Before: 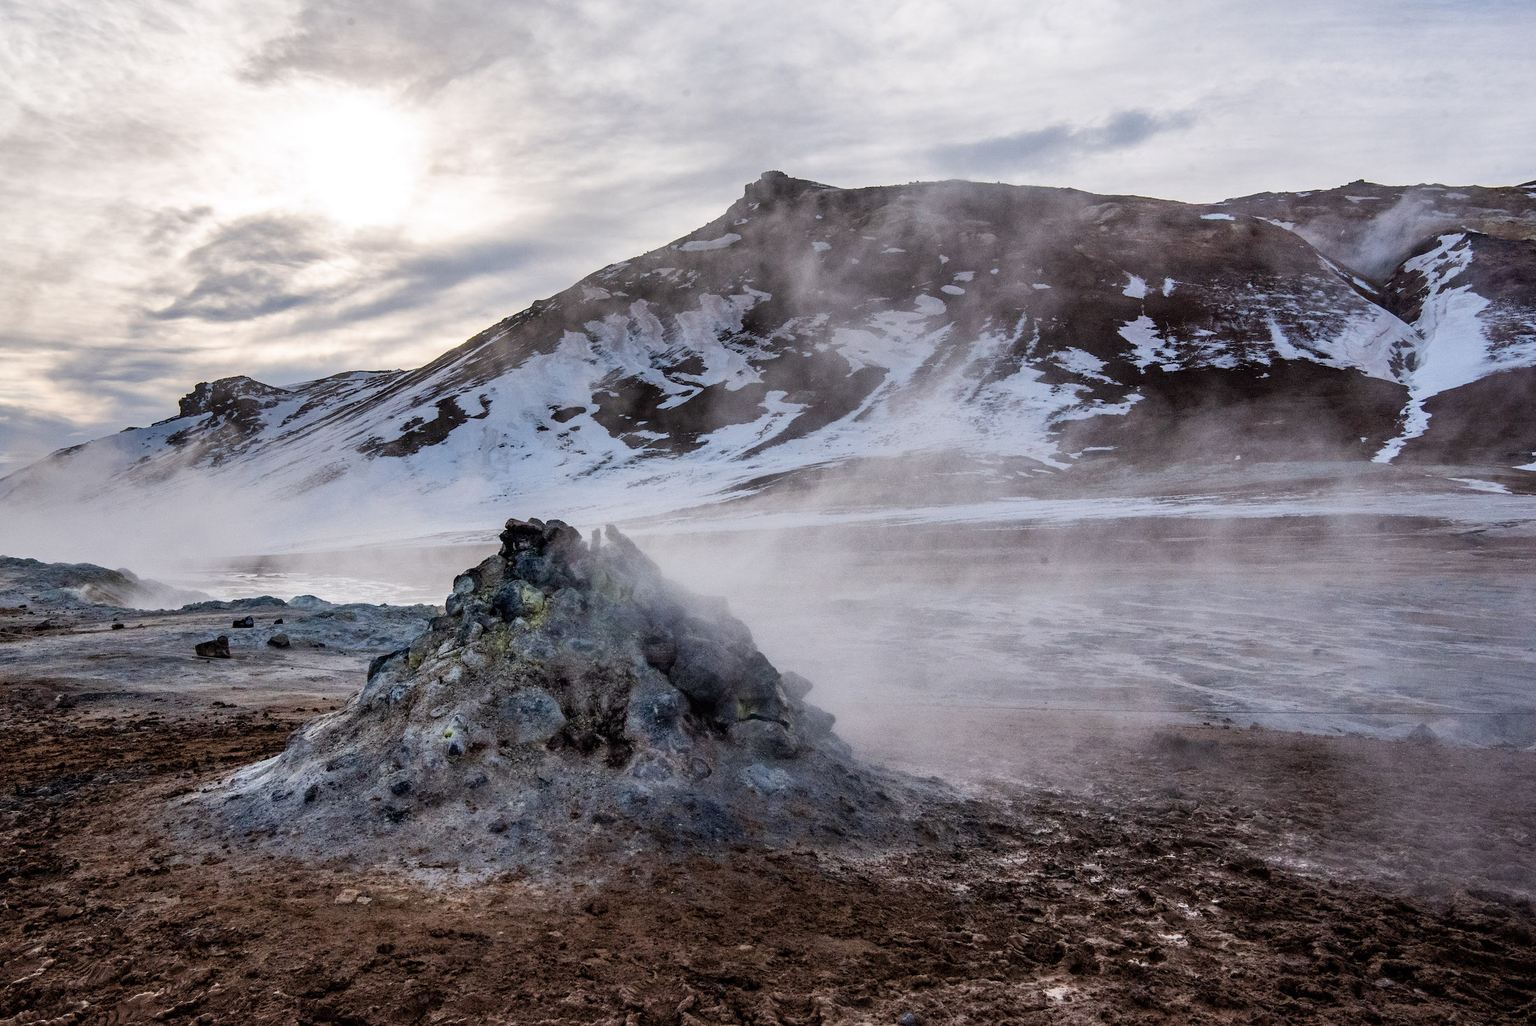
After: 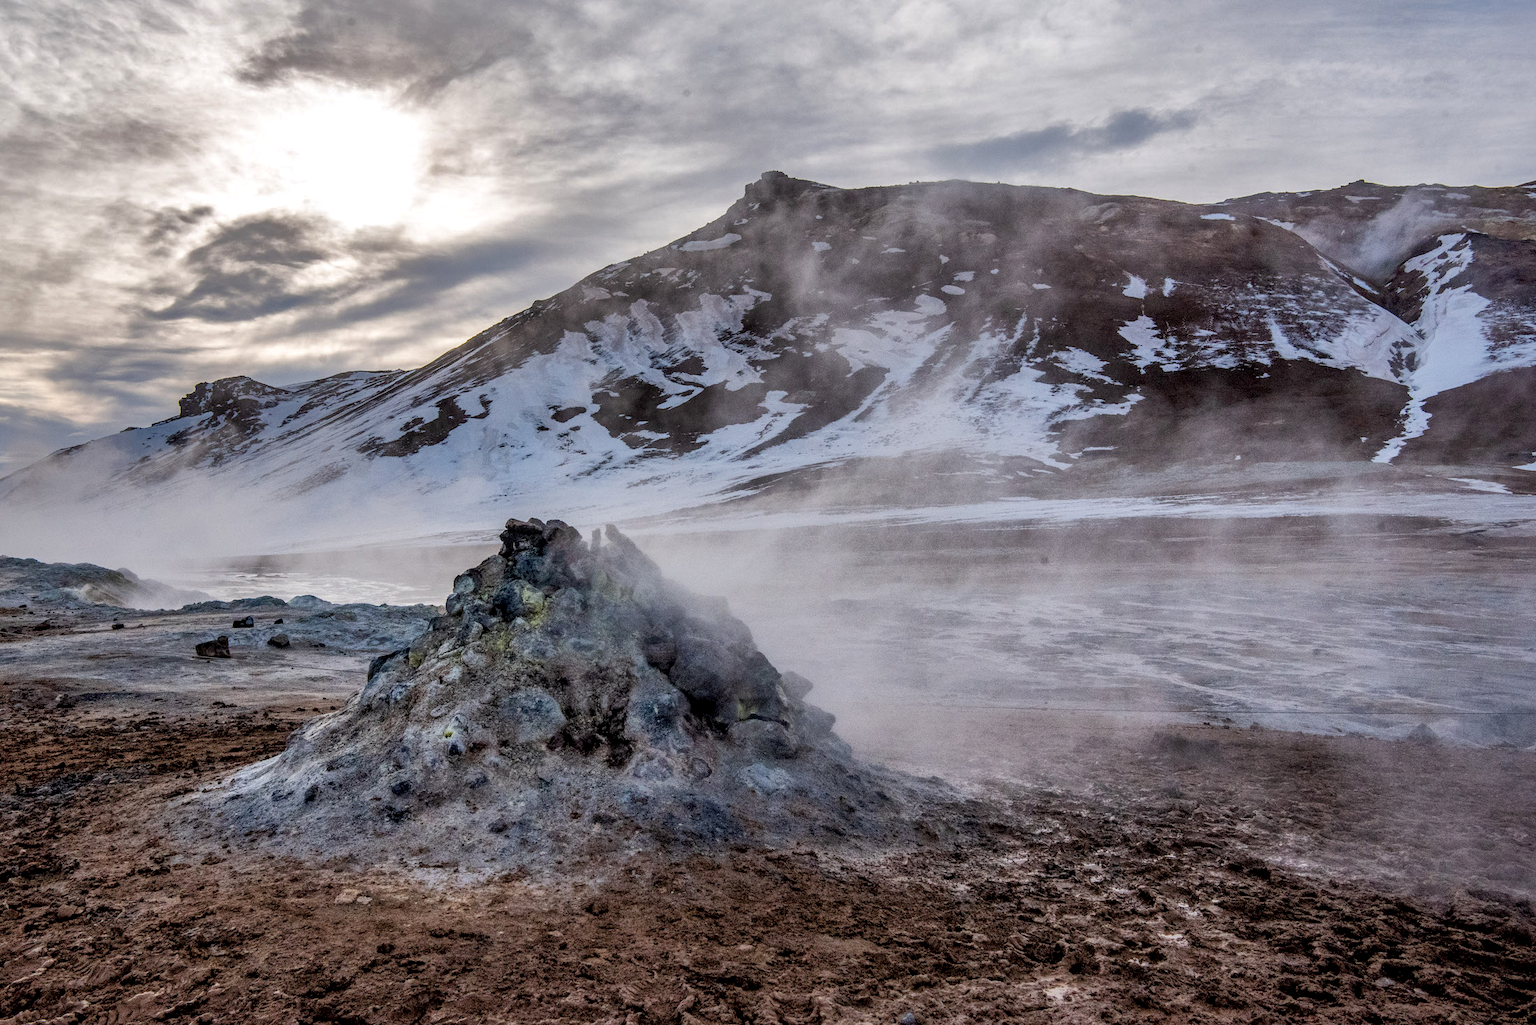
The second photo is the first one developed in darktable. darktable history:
shadows and highlights: highlights -60
local contrast: on, module defaults
